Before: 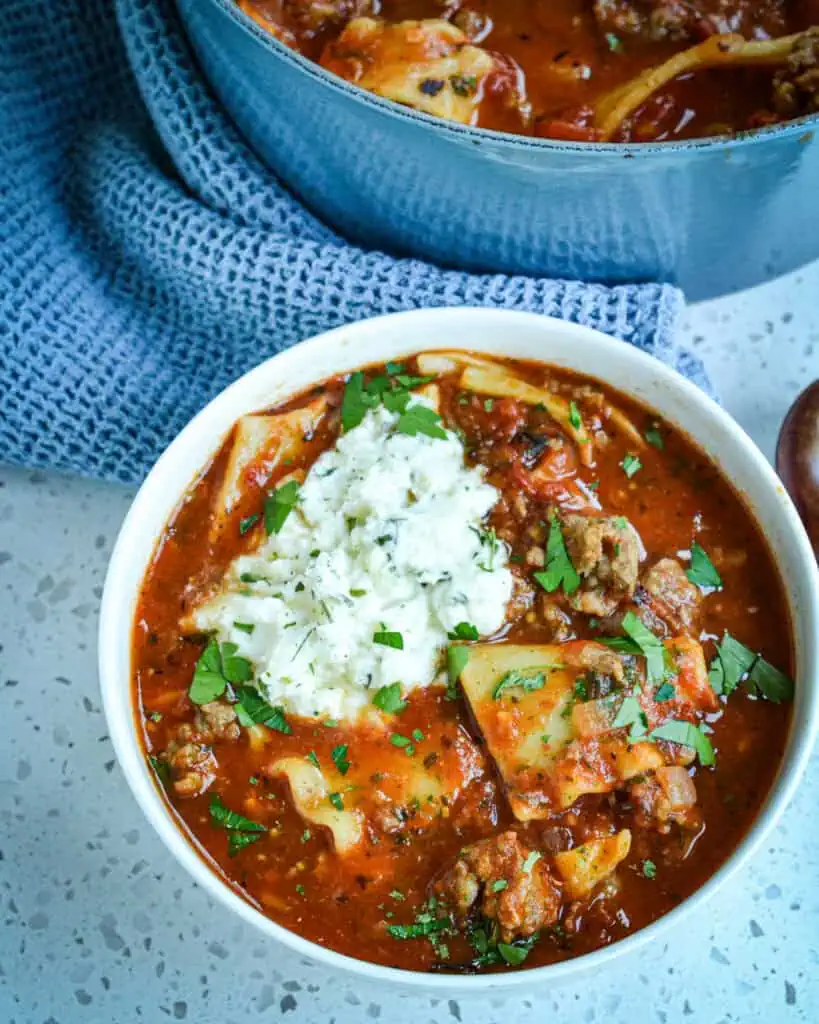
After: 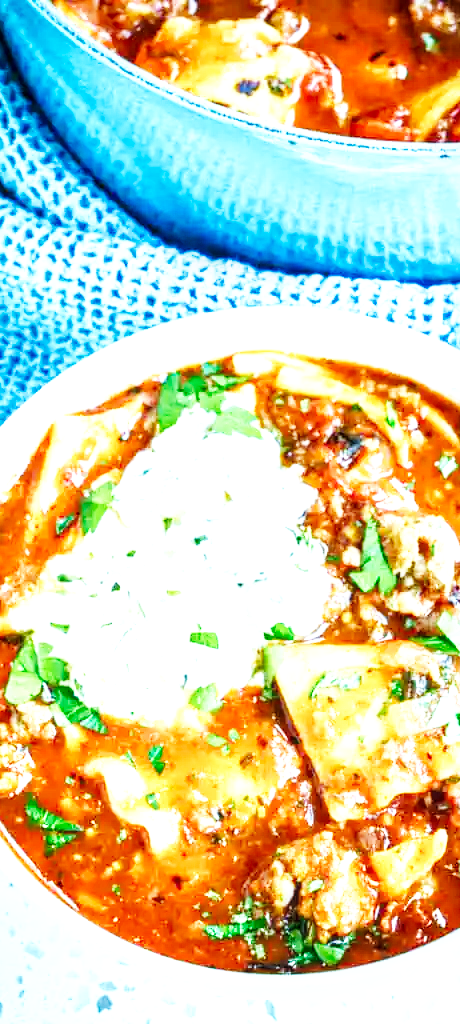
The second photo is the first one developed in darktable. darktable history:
tone equalizer: -8 EV -0.55 EV
local contrast: on, module defaults
exposure: black level correction 0, exposure 1 EV, compensate exposure bias true, compensate highlight preservation false
color calibration: illuminant F (fluorescent), F source F9 (Cool White Deluxe 4150 K) – high CRI, x 0.374, y 0.373, temperature 4158.34 K
white balance: emerald 1
base curve: curves: ch0 [(0, 0) (0.007, 0.004) (0.027, 0.03) (0.046, 0.07) (0.207, 0.54) (0.442, 0.872) (0.673, 0.972) (1, 1)], preserve colors none
crop and rotate: left 22.516%, right 21.234%
